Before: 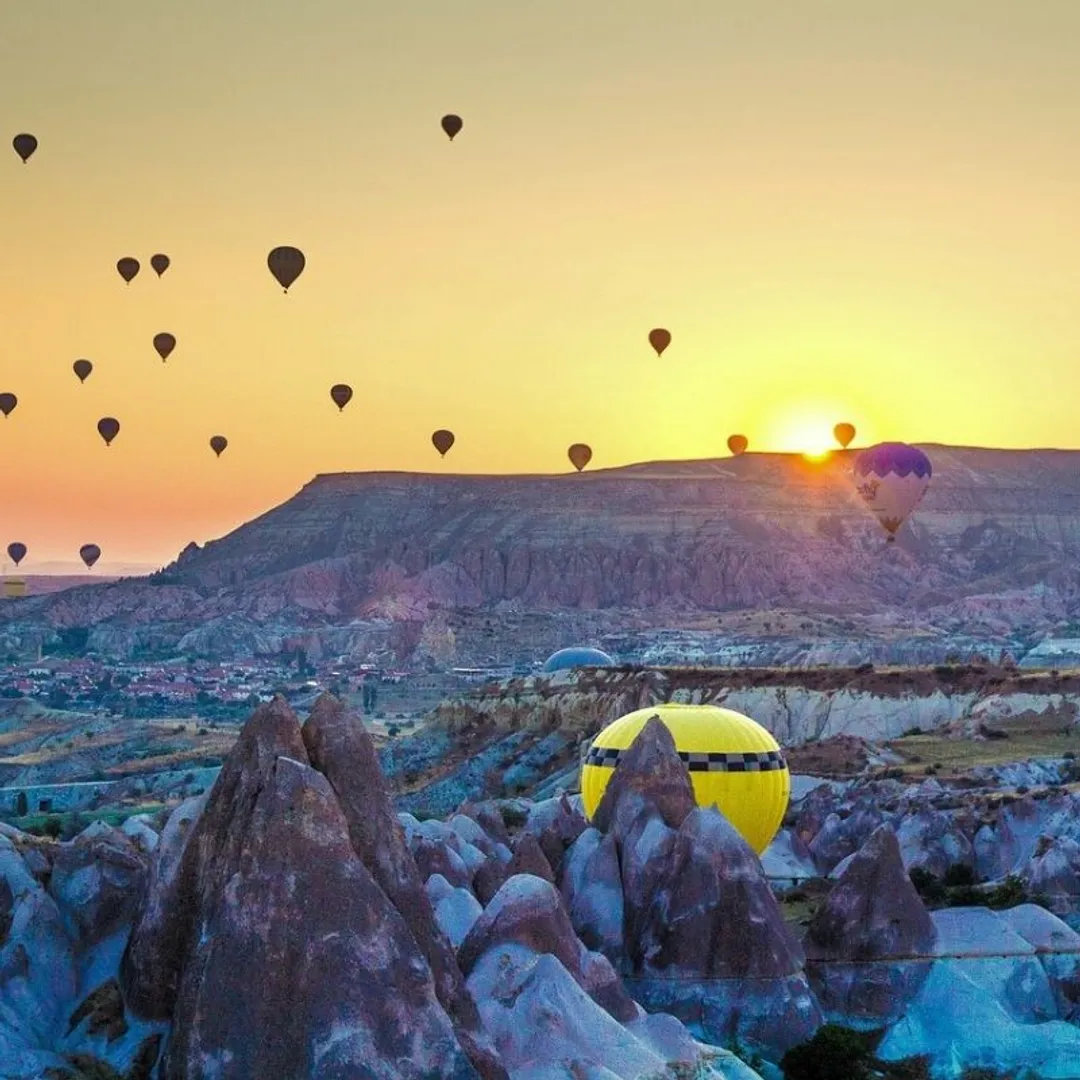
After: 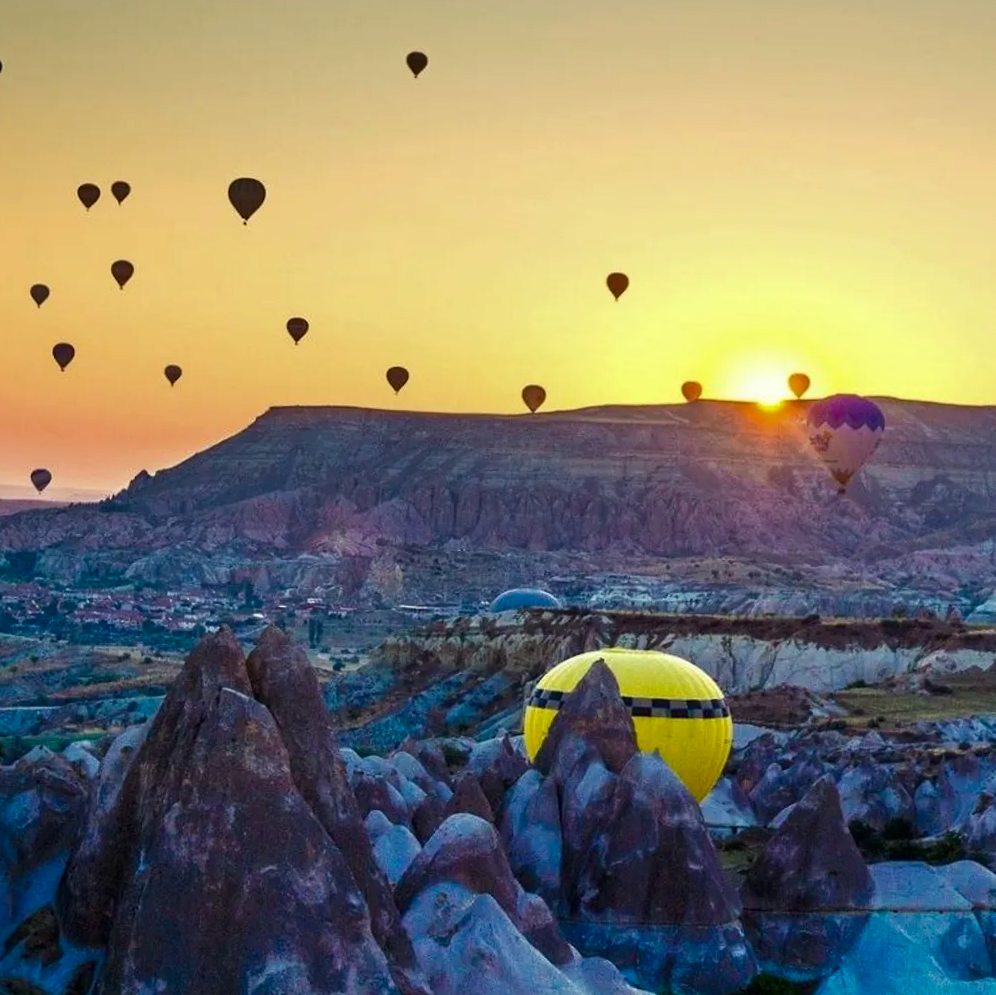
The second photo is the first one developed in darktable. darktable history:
crop and rotate: angle -1.94°, left 3.109%, top 4.081%, right 1.597%, bottom 0.713%
contrast brightness saturation: contrast 0.07, brightness -0.133, saturation 0.062
